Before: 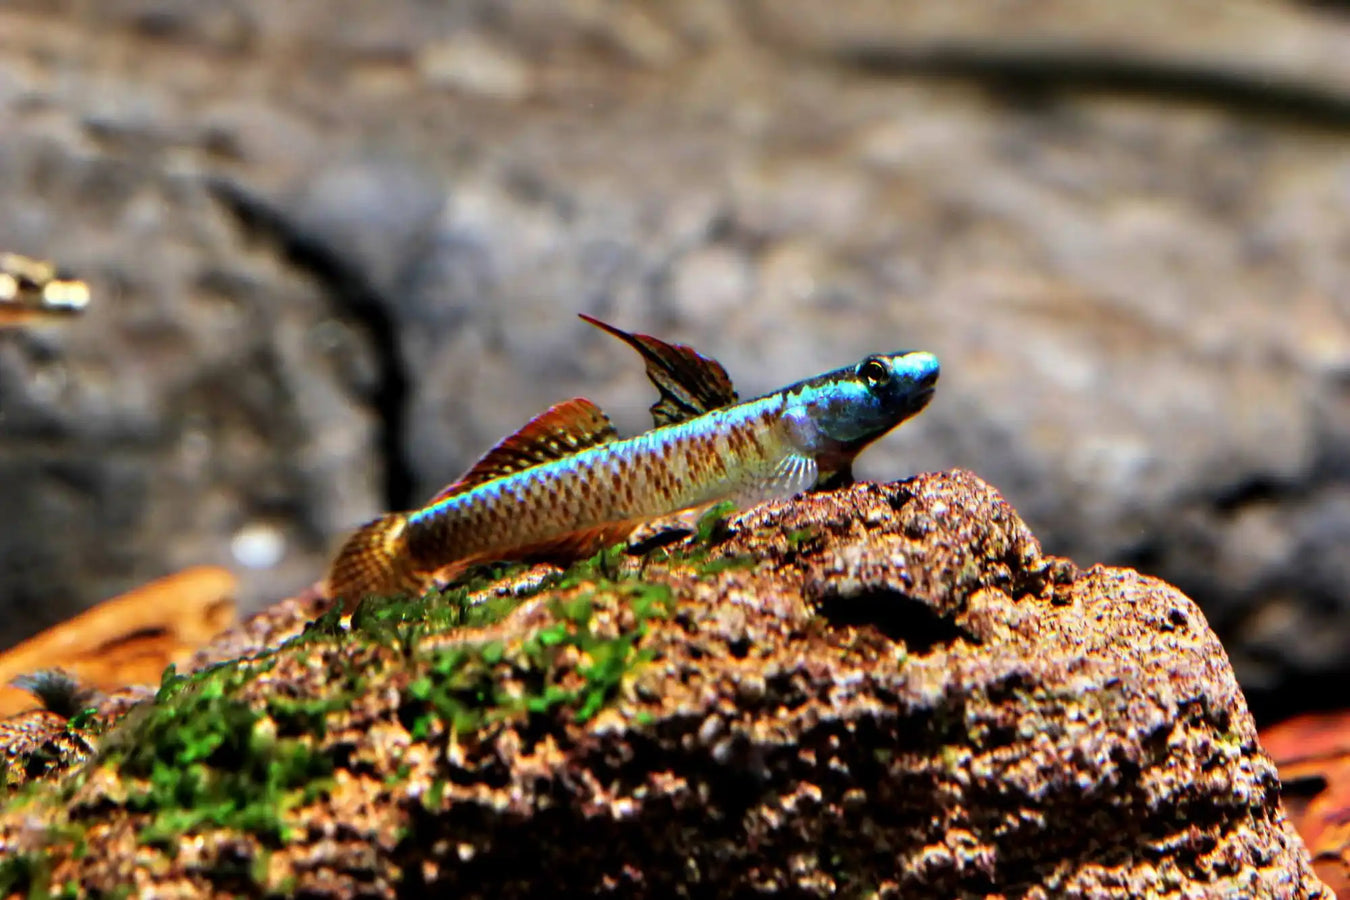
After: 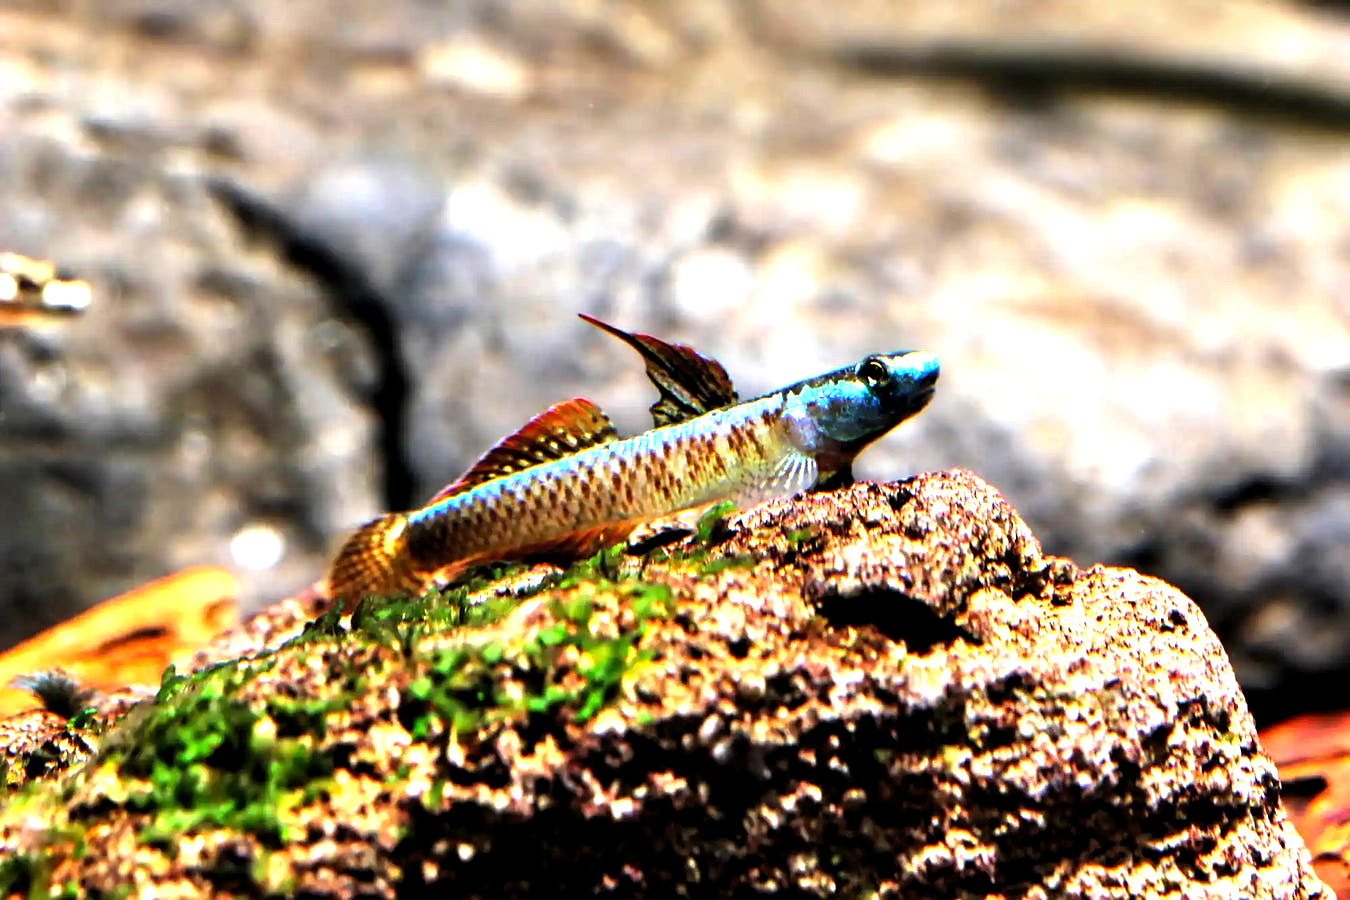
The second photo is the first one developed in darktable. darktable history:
levels: levels [0.012, 0.367, 0.697]
sharpen: radius 0.988, threshold 0.892
